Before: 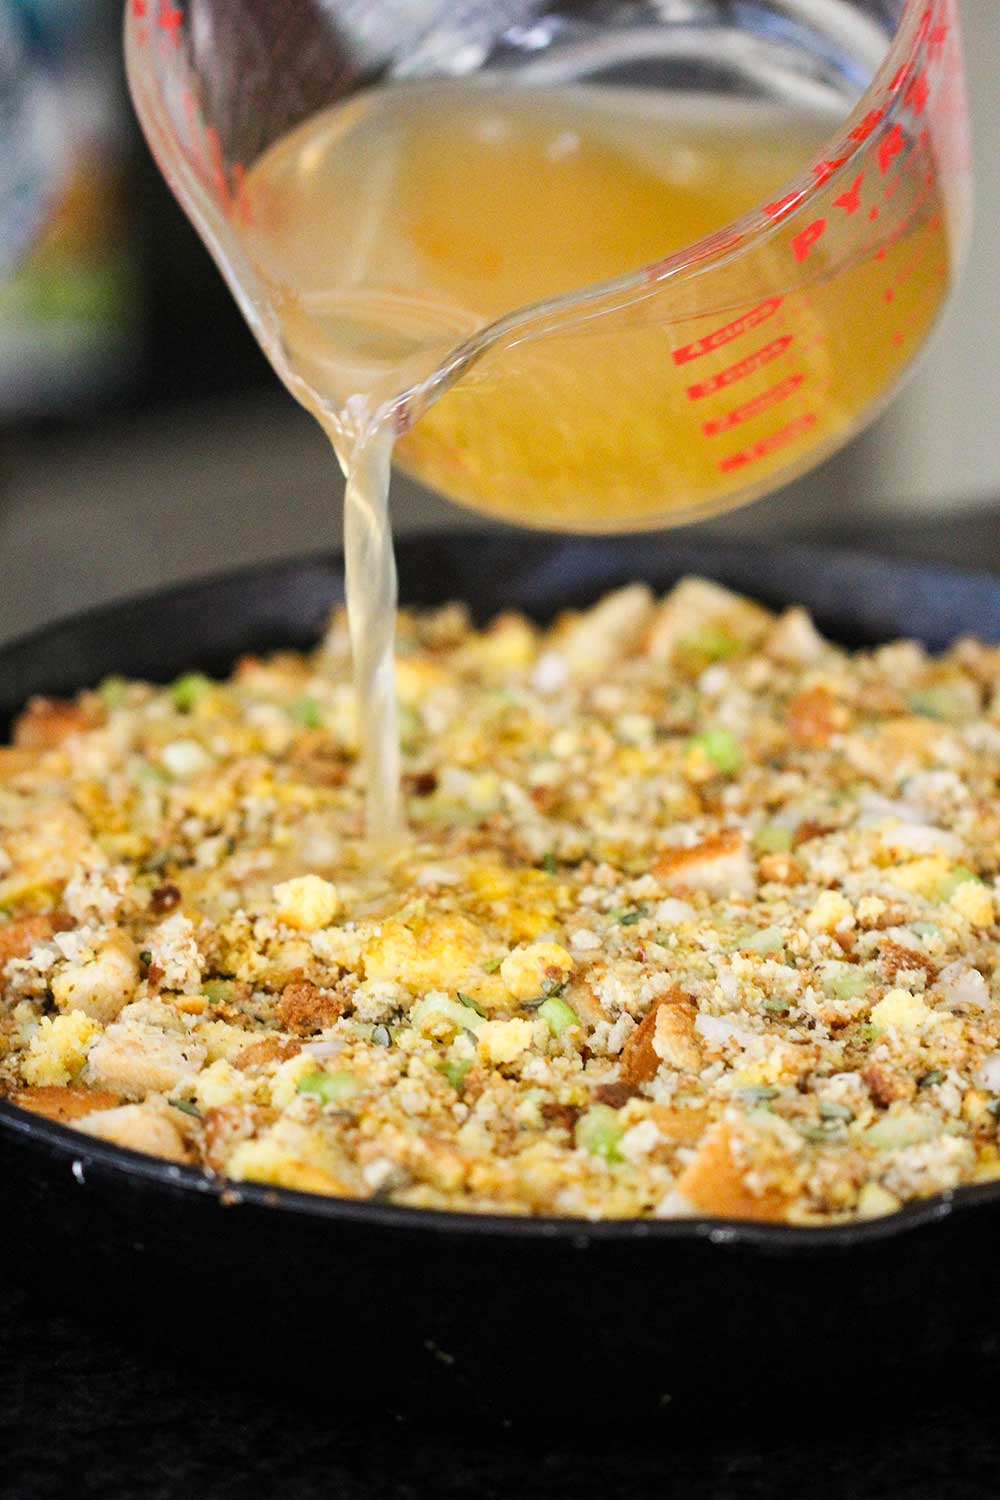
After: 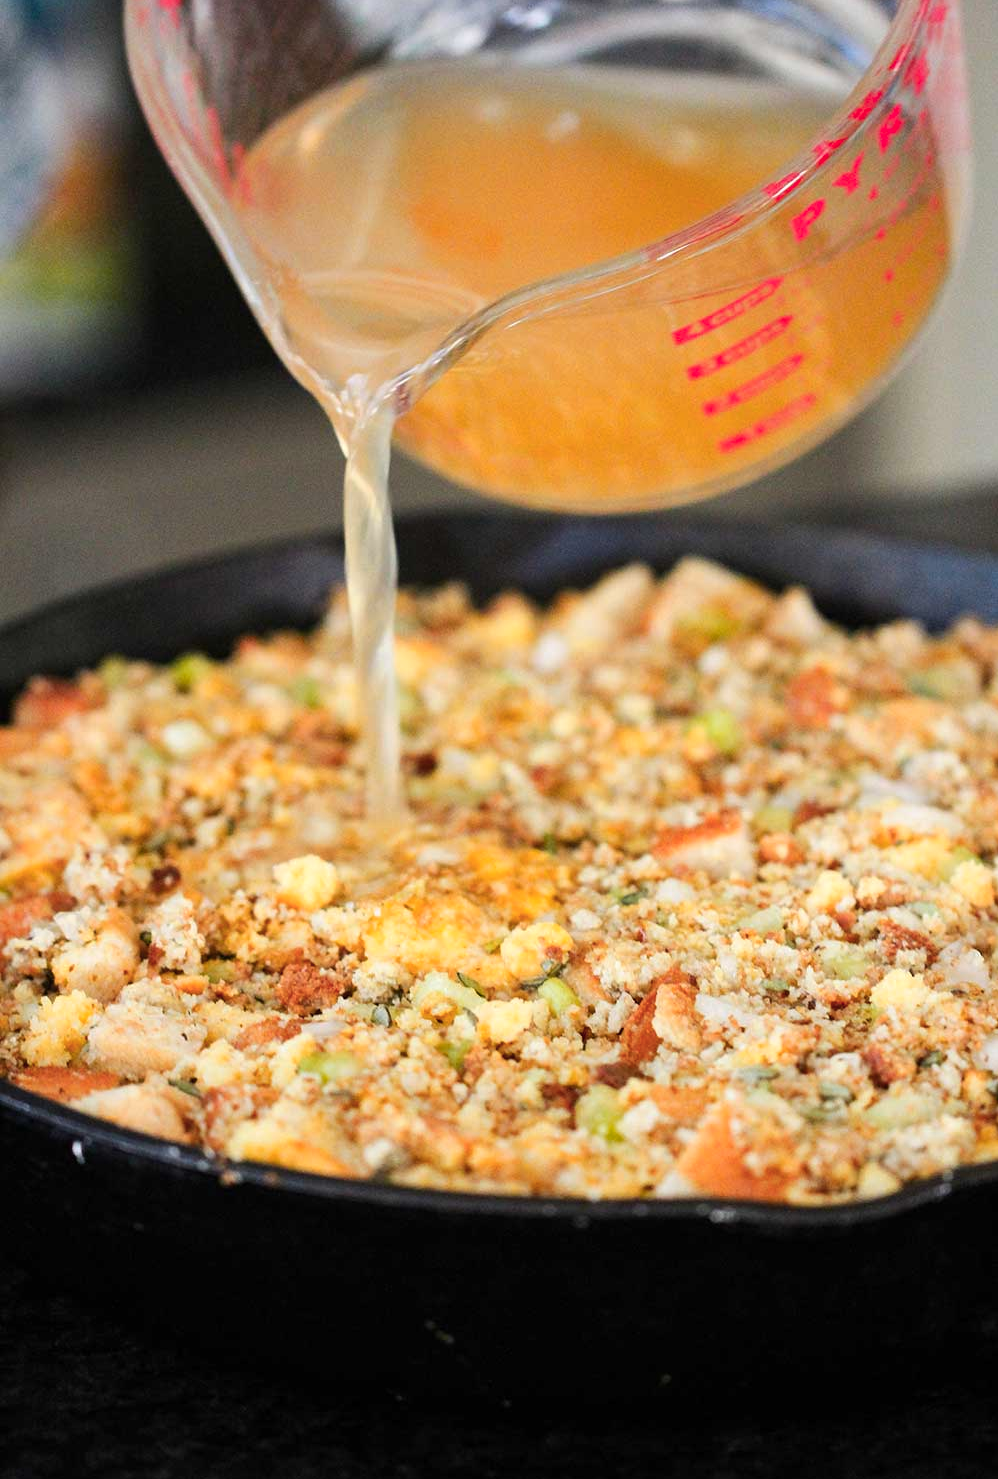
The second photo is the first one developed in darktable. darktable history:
color zones: curves: ch1 [(0.309, 0.524) (0.41, 0.329) (0.508, 0.509)]; ch2 [(0.25, 0.457) (0.75, 0.5)]
crop: top 1.374%, right 0.108%
